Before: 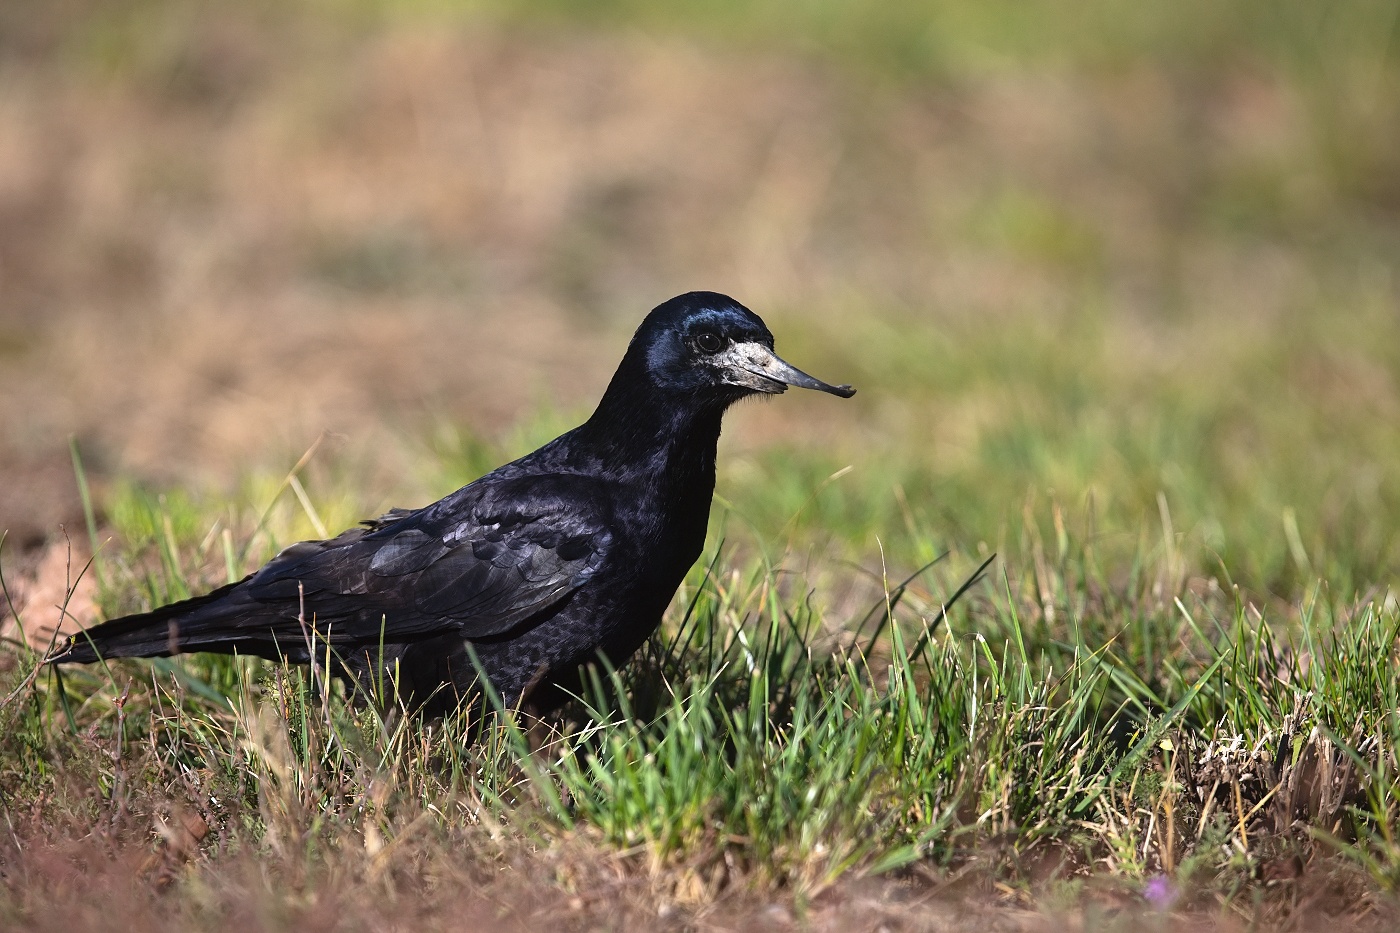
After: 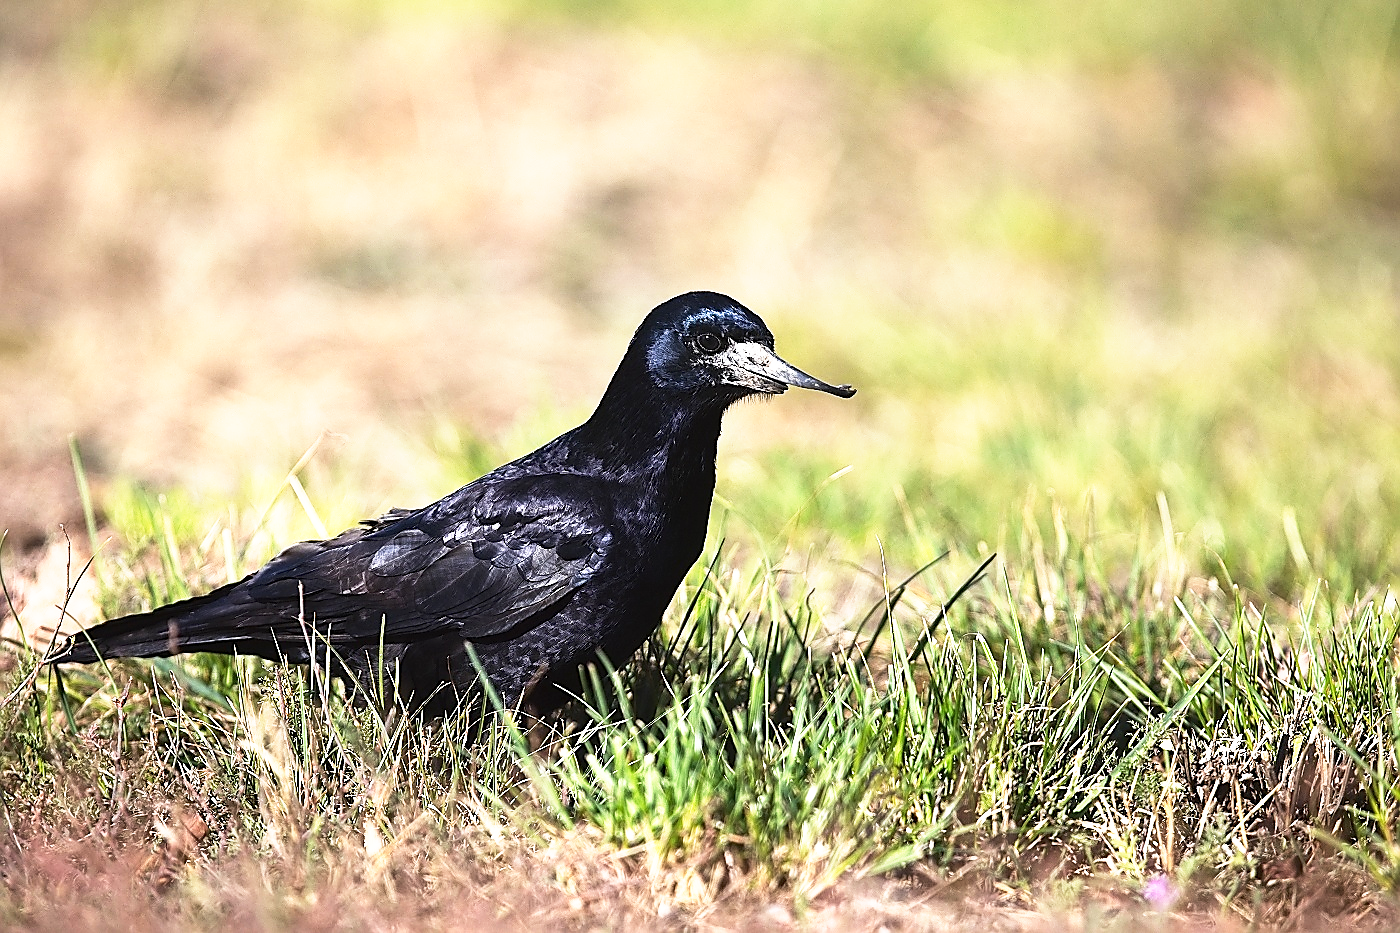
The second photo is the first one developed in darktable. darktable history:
base curve: curves: ch0 [(0, 0) (0.495, 0.917) (1, 1)], preserve colors none
sharpen: radius 1.405, amount 1.24, threshold 0.845
tone equalizer: -8 EV -0.408 EV, -7 EV -0.415 EV, -6 EV -0.33 EV, -5 EV -0.207 EV, -3 EV 0.207 EV, -2 EV 0.328 EV, -1 EV 0.409 EV, +0 EV 0.407 EV, edges refinement/feathering 500, mask exposure compensation -1.57 EV, preserve details no
